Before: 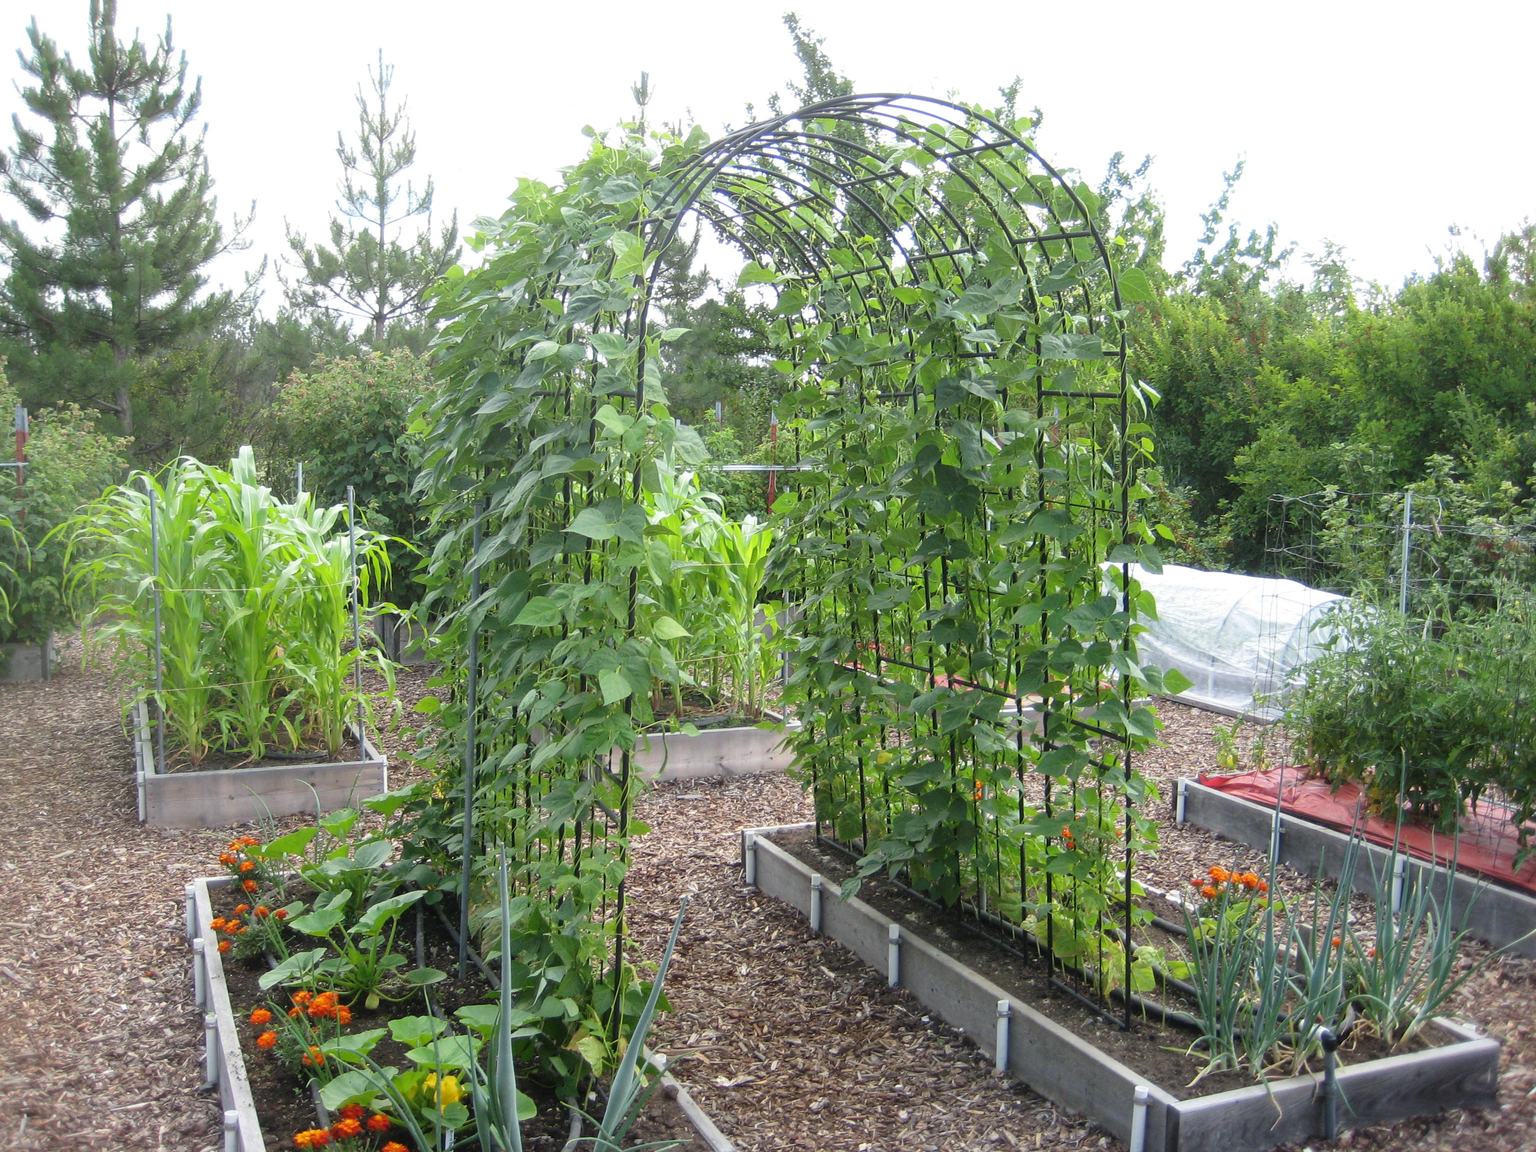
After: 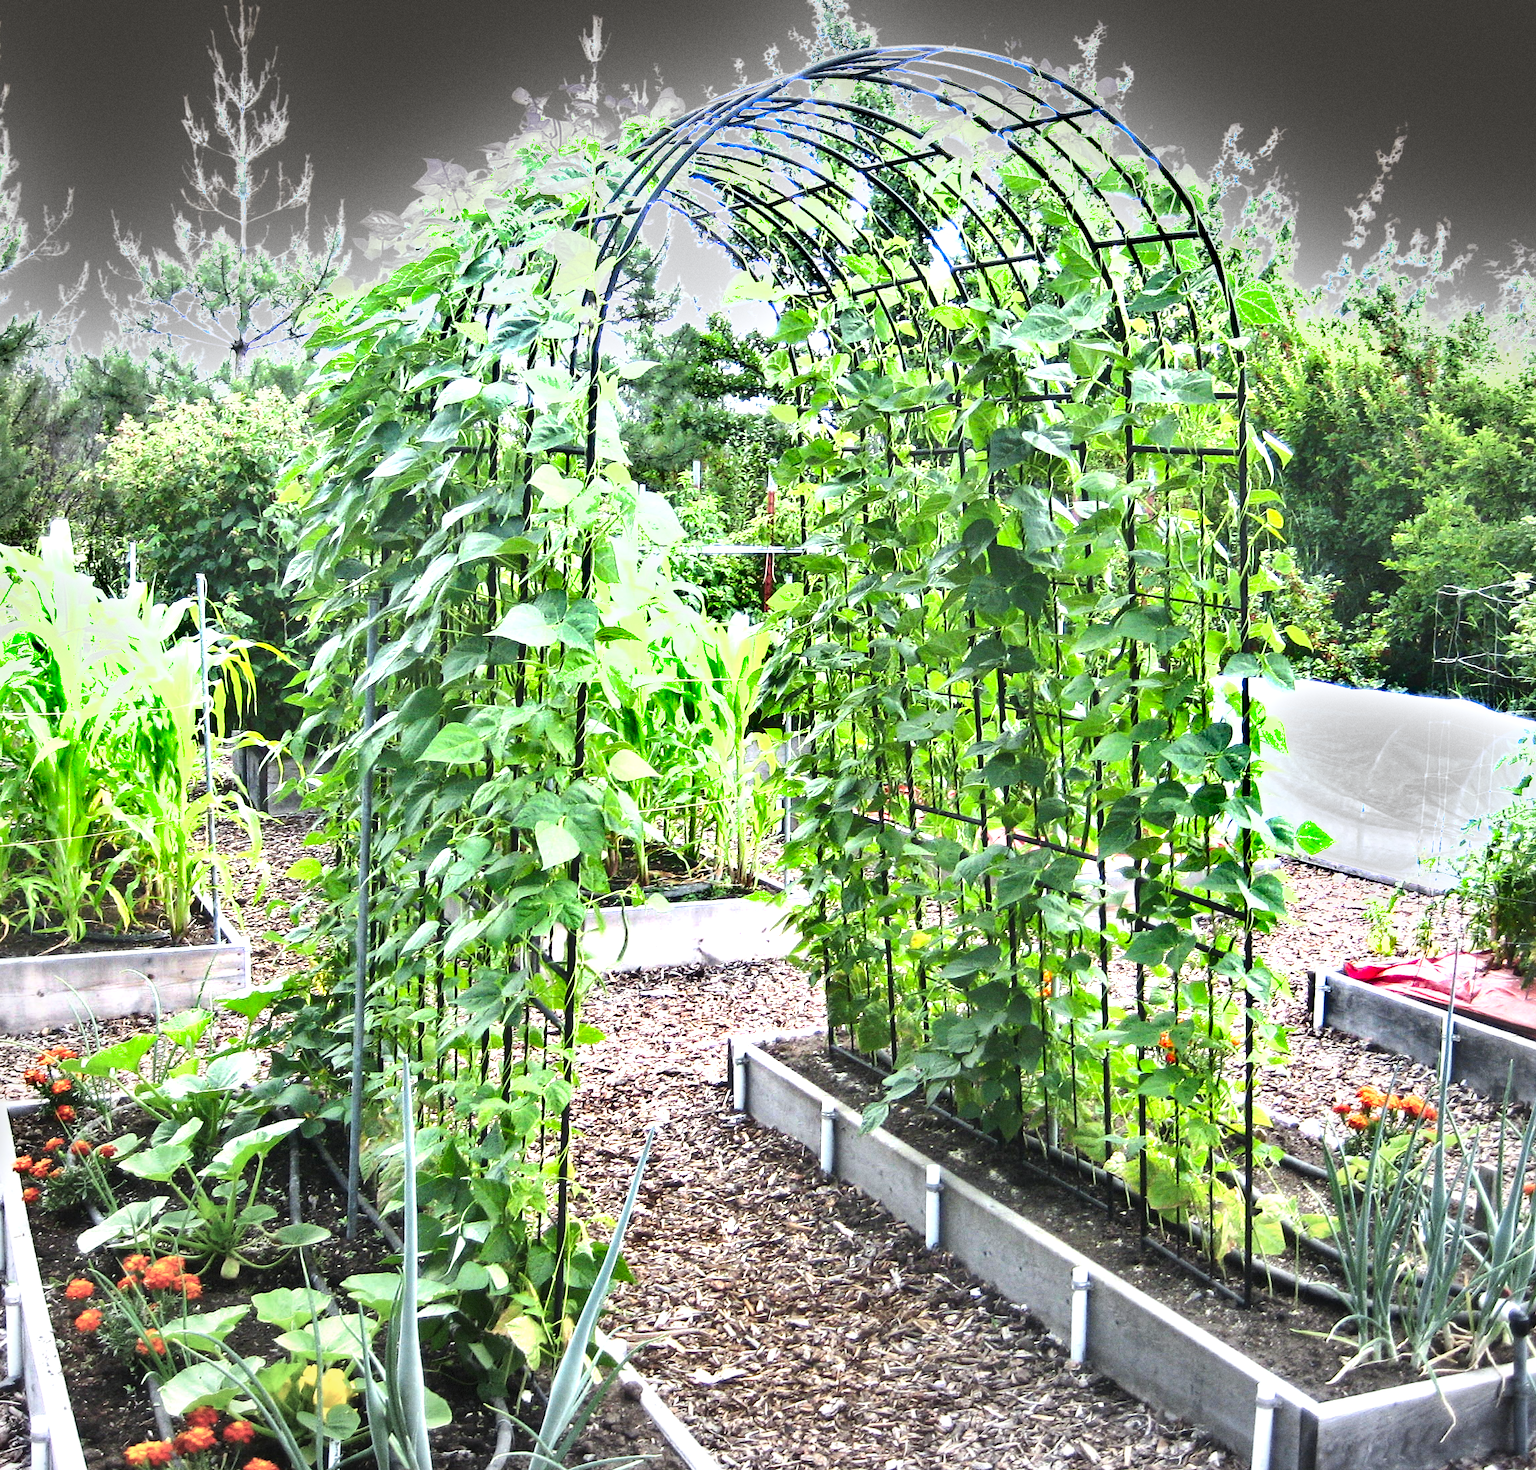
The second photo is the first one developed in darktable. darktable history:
tone equalizer: -8 EV -0.75 EV, -7 EV -0.7 EV, -6 EV -0.6 EV, -5 EV -0.4 EV, -3 EV 0.4 EV, -2 EV 0.6 EV, -1 EV 0.7 EV, +0 EV 0.75 EV, edges refinement/feathering 500, mask exposure compensation -1.57 EV, preserve details no
vibrance: vibrance 15%
exposure: black level correction 0, exposure 1.1 EV, compensate exposure bias true, compensate highlight preservation false
vignetting: fall-off start 91%, fall-off radius 39.39%, brightness -0.182, saturation -0.3, width/height ratio 1.219, shape 1.3, dithering 8-bit output, unbound false
crop and rotate: left 13.15%, top 5.251%, right 12.609%
shadows and highlights: shadows 43.71, white point adjustment -1.46, soften with gaussian
white balance: red 0.976, blue 1.04
grain: coarseness 0.09 ISO
